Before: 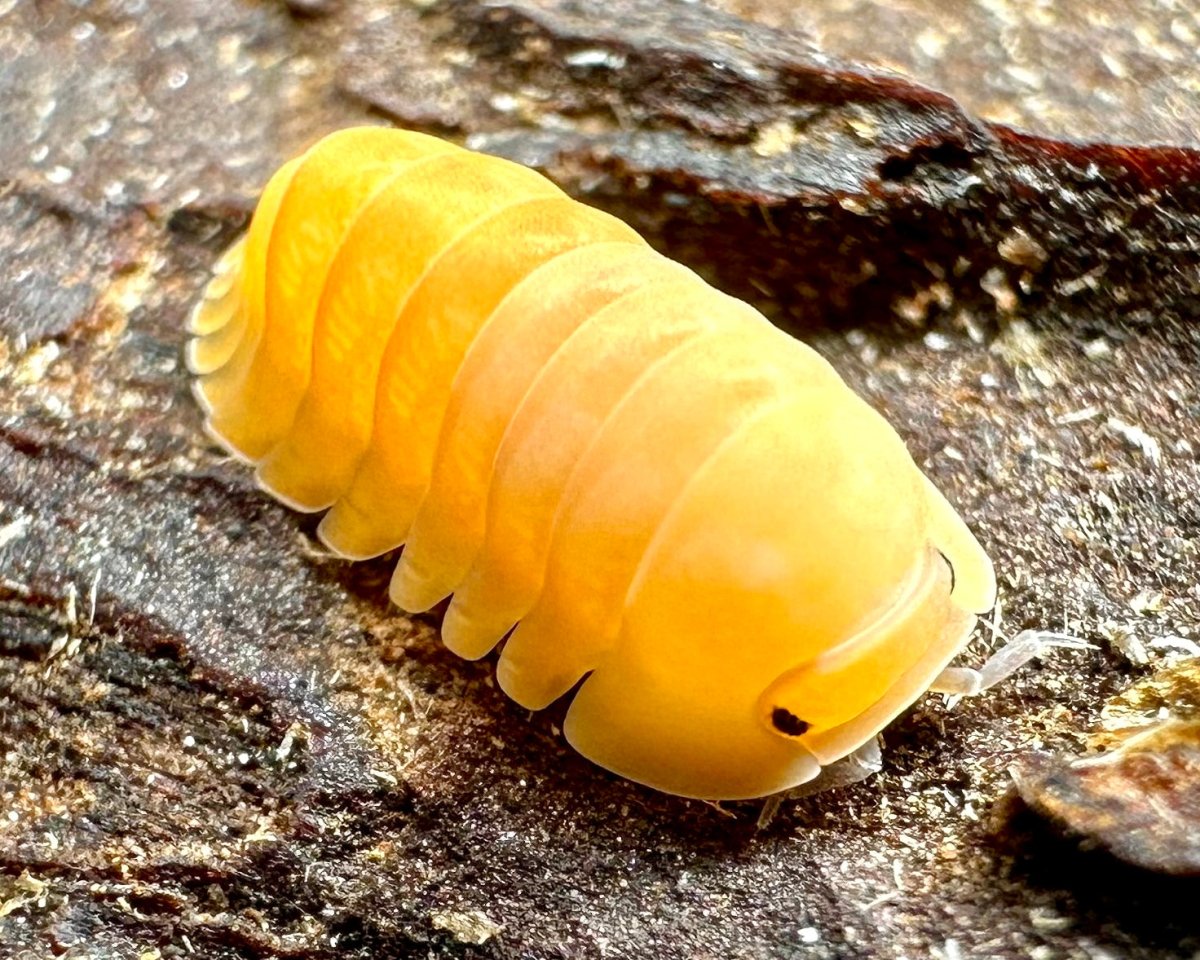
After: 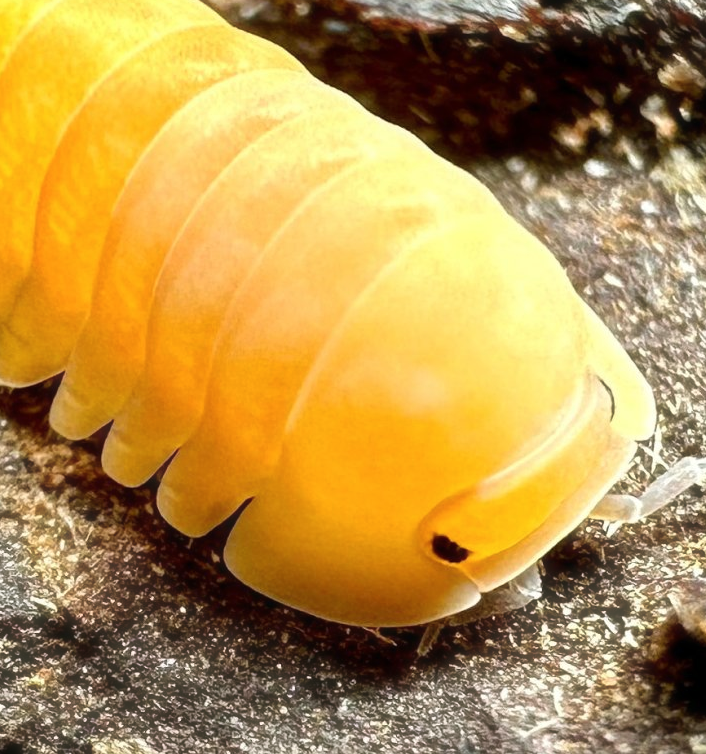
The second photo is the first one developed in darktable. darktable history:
crop and rotate: left 28.342%, top 18.022%, right 12.768%, bottom 3.37%
haze removal: strength -0.102, adaptive false
